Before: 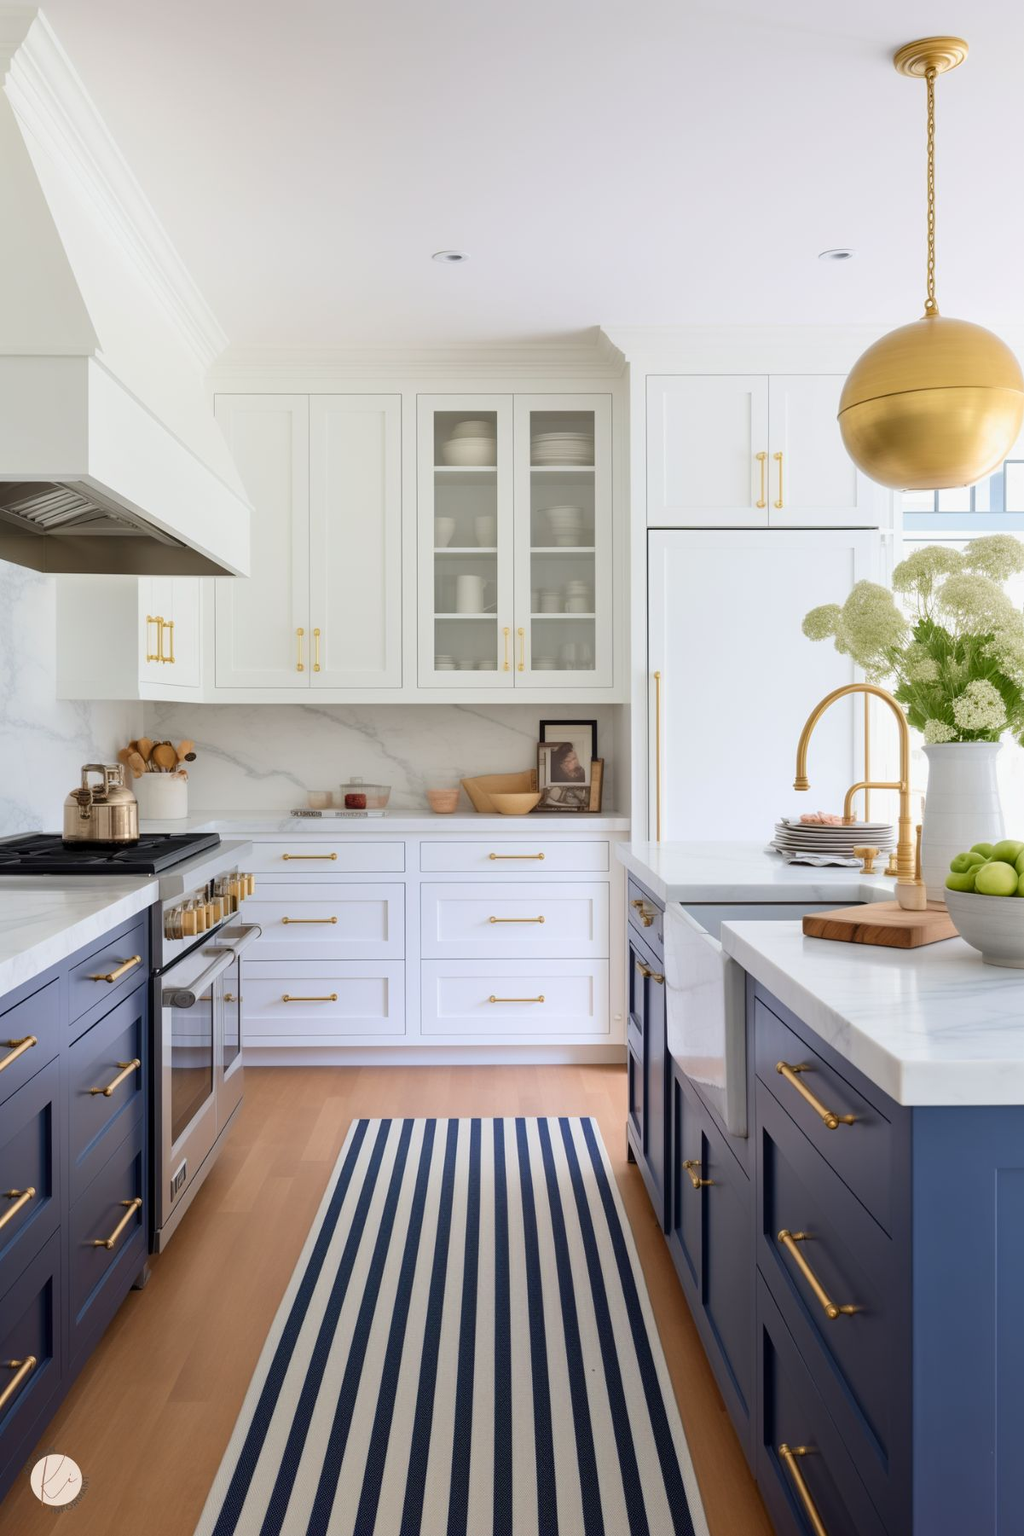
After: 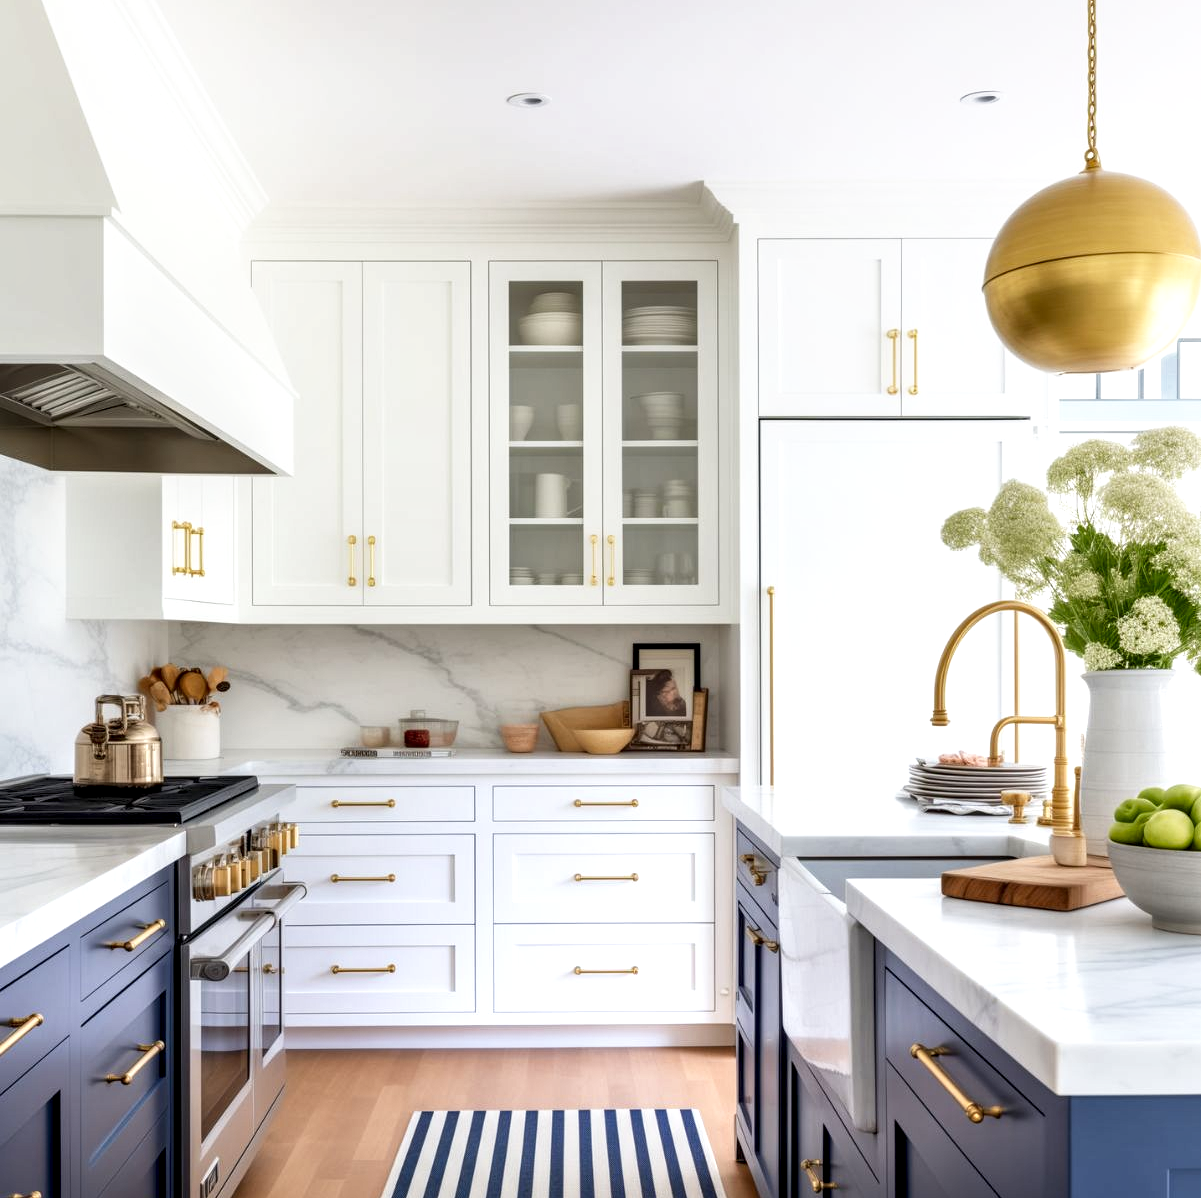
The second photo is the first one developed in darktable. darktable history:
shadows and highlights: shadows 25.85, highlights -24.54
base curve: curves: ch0 [(0, 0) (0.688, 0.865) (1, 1)], preserve colors none
local contrast: highlights 60%, shadows 60%, detail 160%
crop: top 11.164%, bottom 22.302%
